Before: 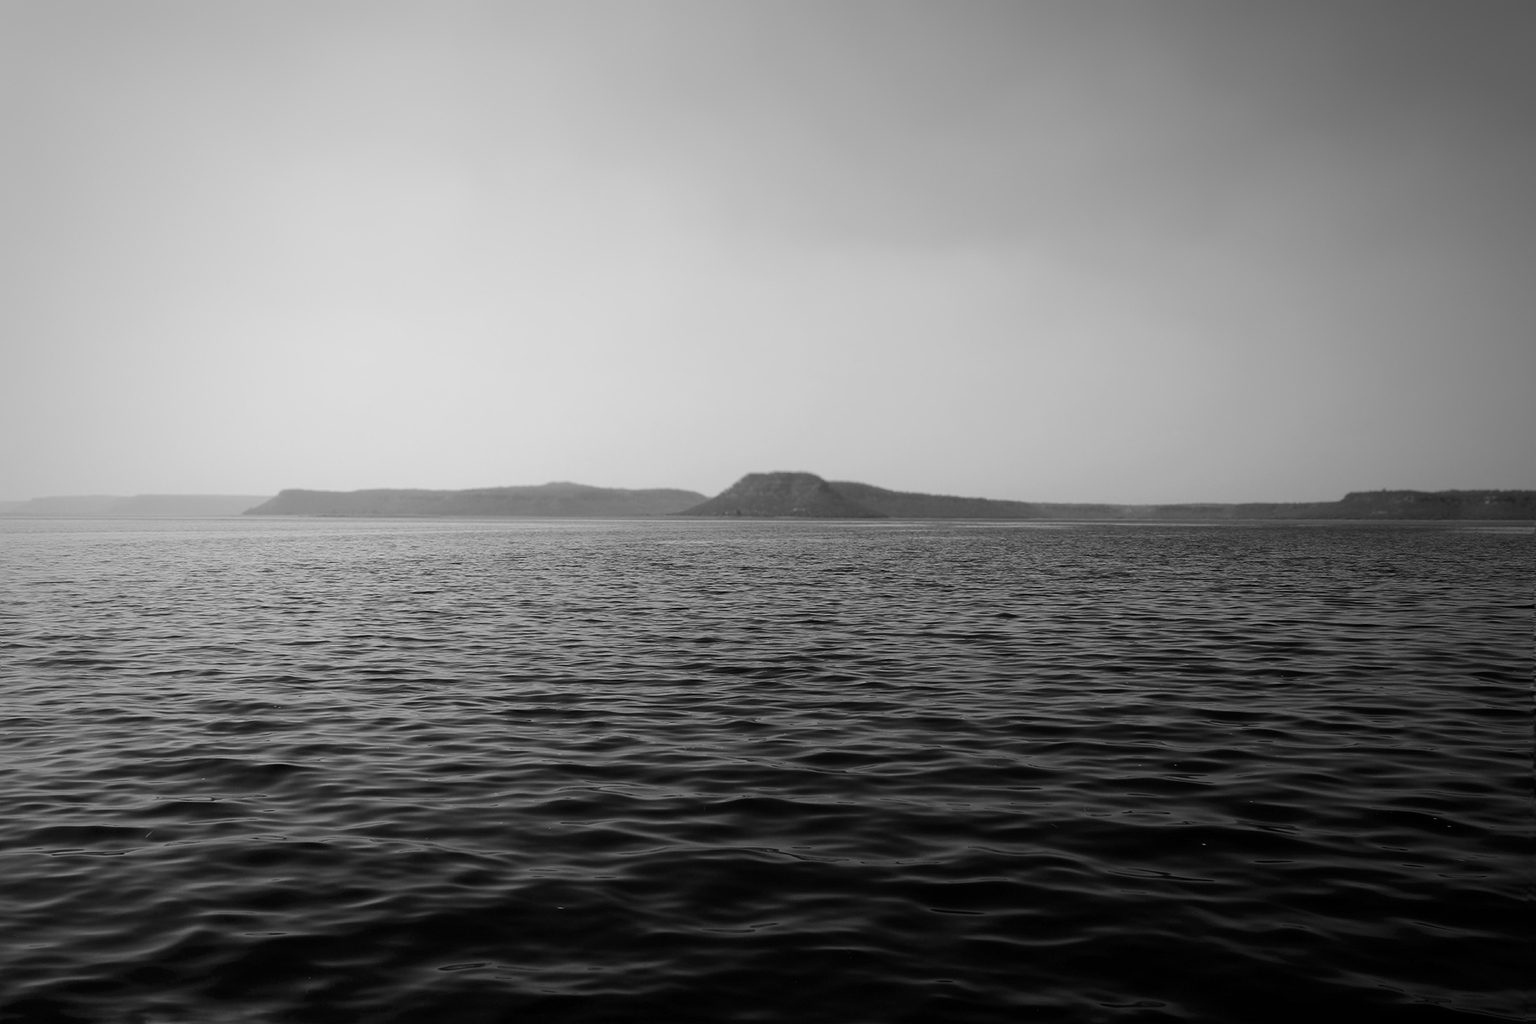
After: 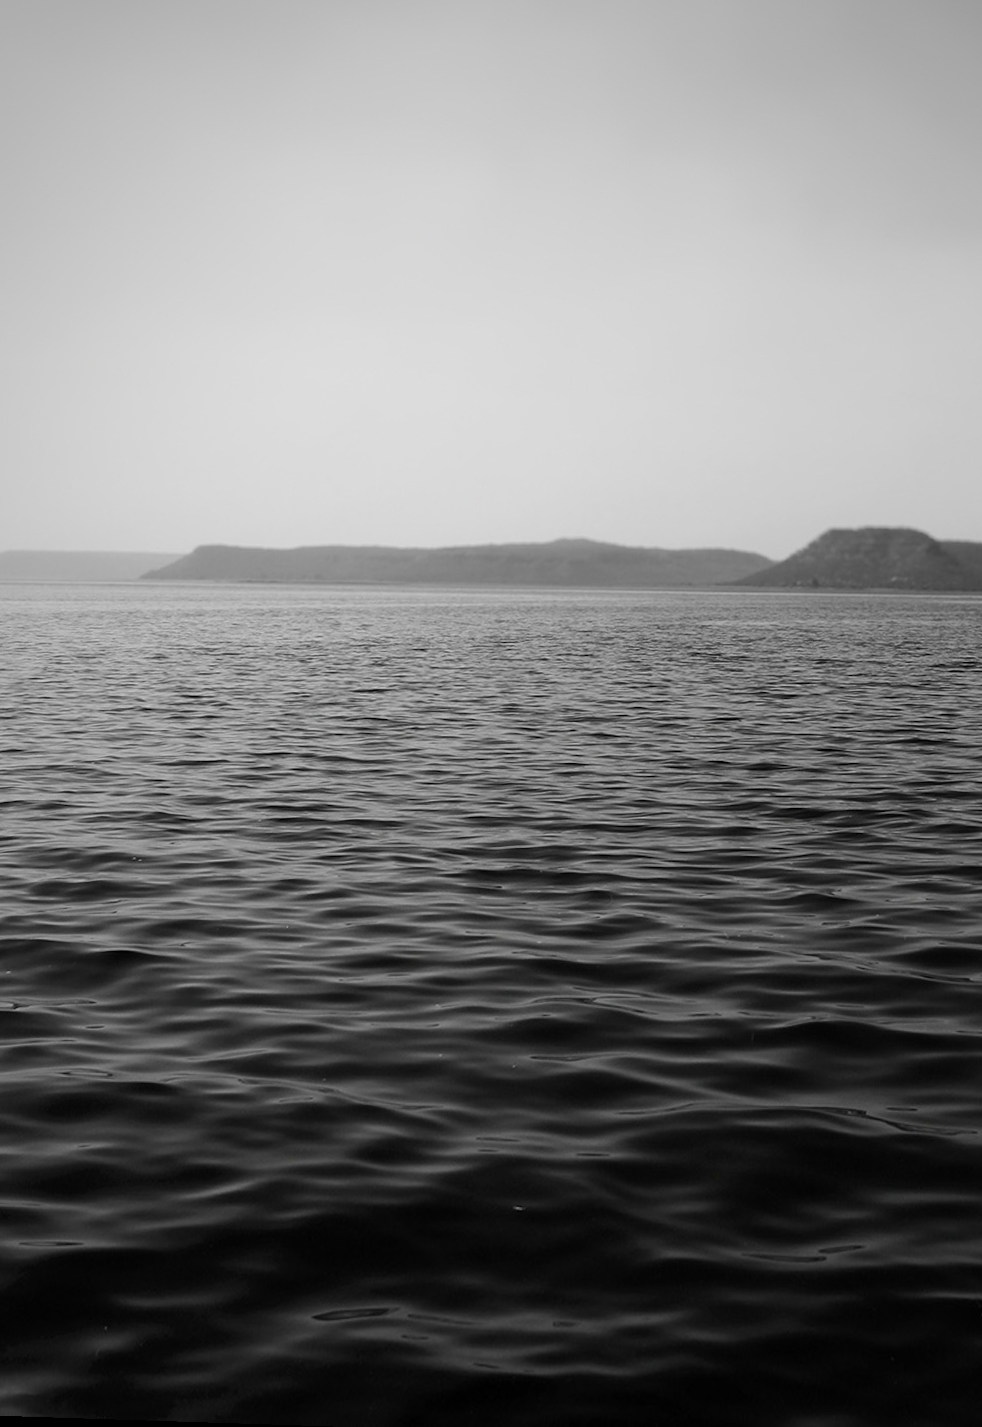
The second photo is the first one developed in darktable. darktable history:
rotate and perspective: rotation 0.72°, lens shift (vertical) -0.352, lens shift (horizontal) -0.051, crop left 0.152, crop right 0.859, crop top 0.019, crop bottom 0.964
color balance rgb: perceptual saturation grading › global saturation 20%, perceptual saturation grading › highlights -25%, perceptual saturation grading › shadows 50%
crop: left 0.587%, right 45.588%, bottom 0.086%
